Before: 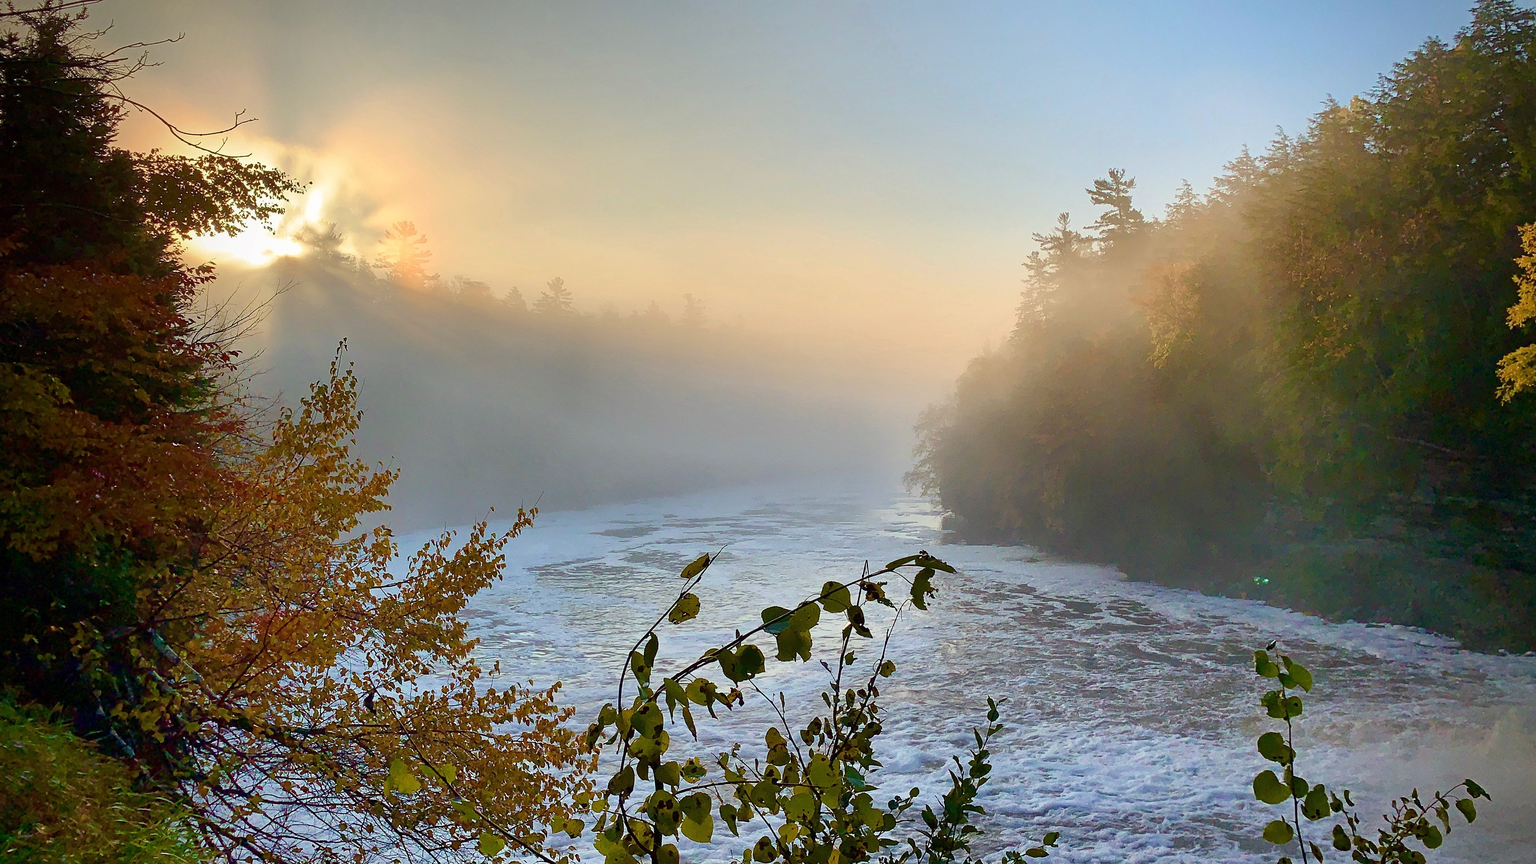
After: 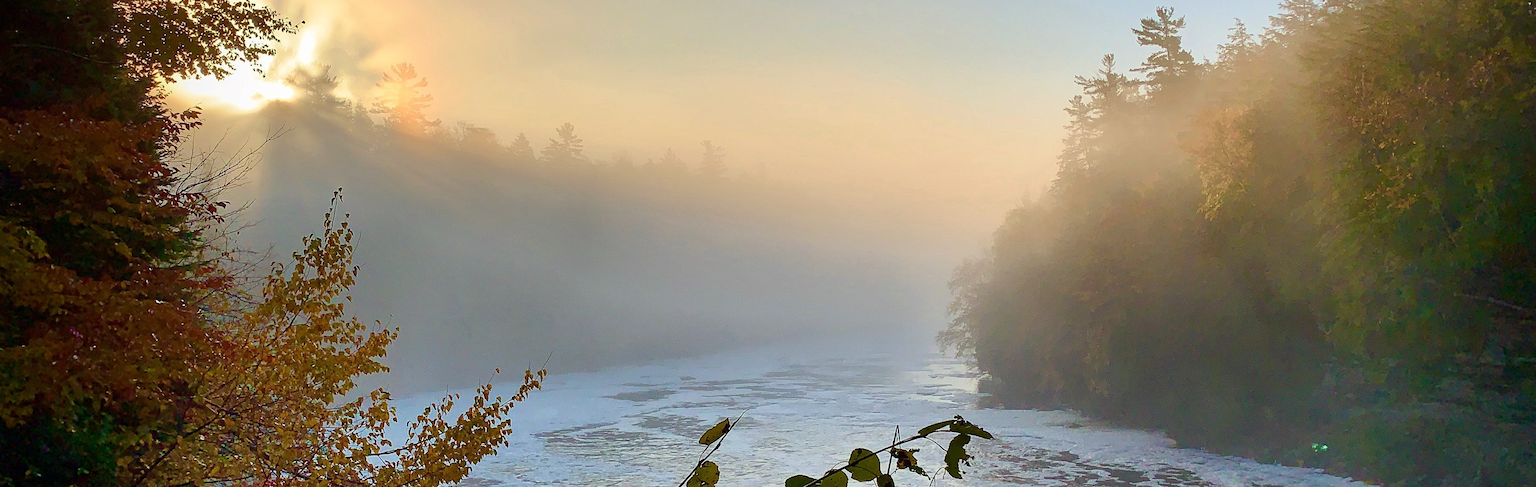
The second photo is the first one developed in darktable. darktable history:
crop: left 1.776%, top 18.831%, right 4.675%, bottom 28.367%
